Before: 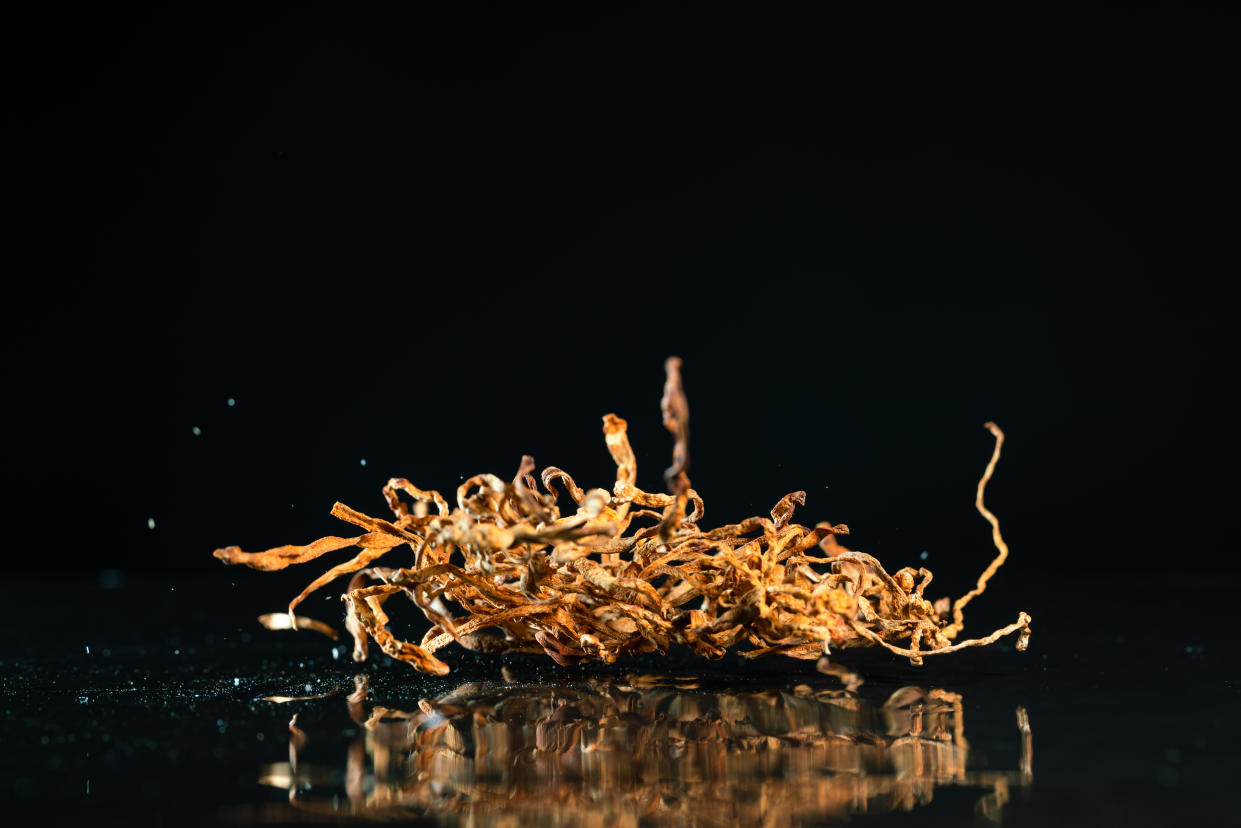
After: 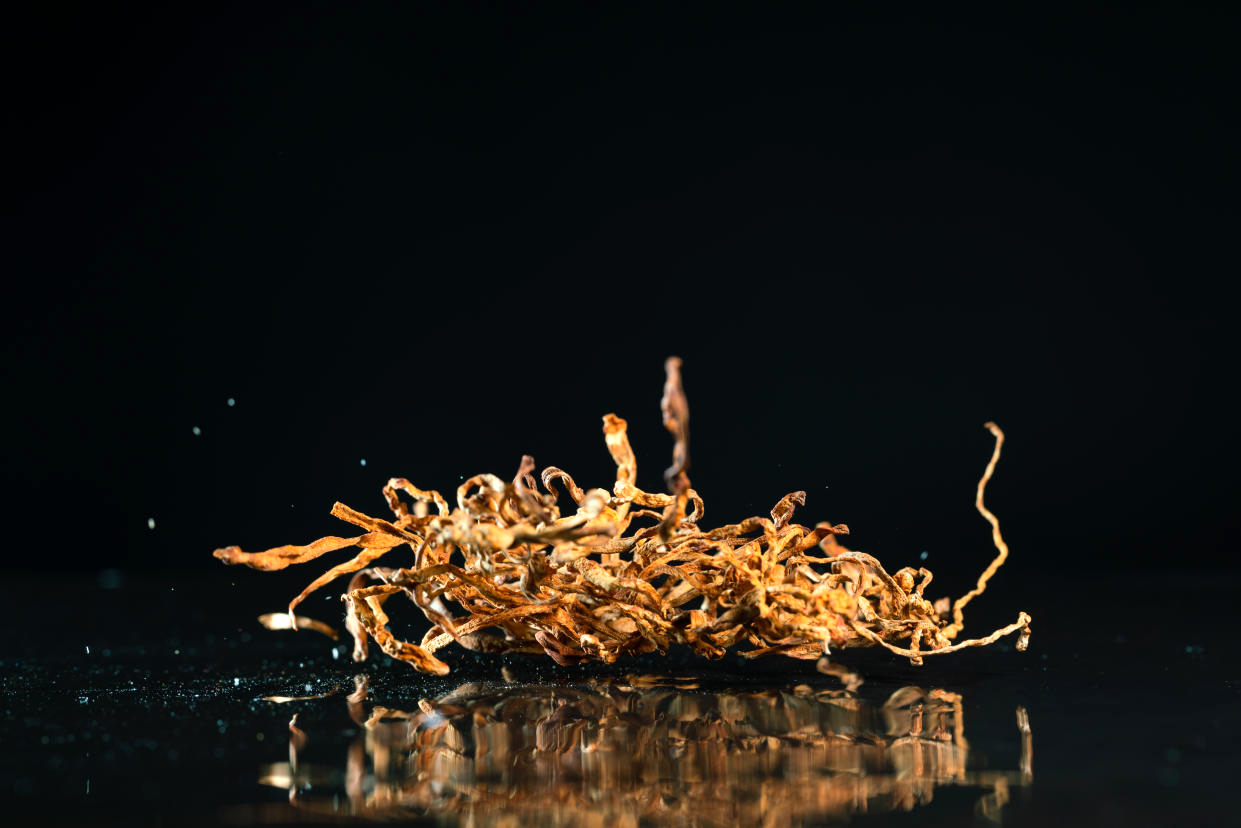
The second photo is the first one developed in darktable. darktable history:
exposure: exposure 0.161 EV, compensate highlight preservation false
